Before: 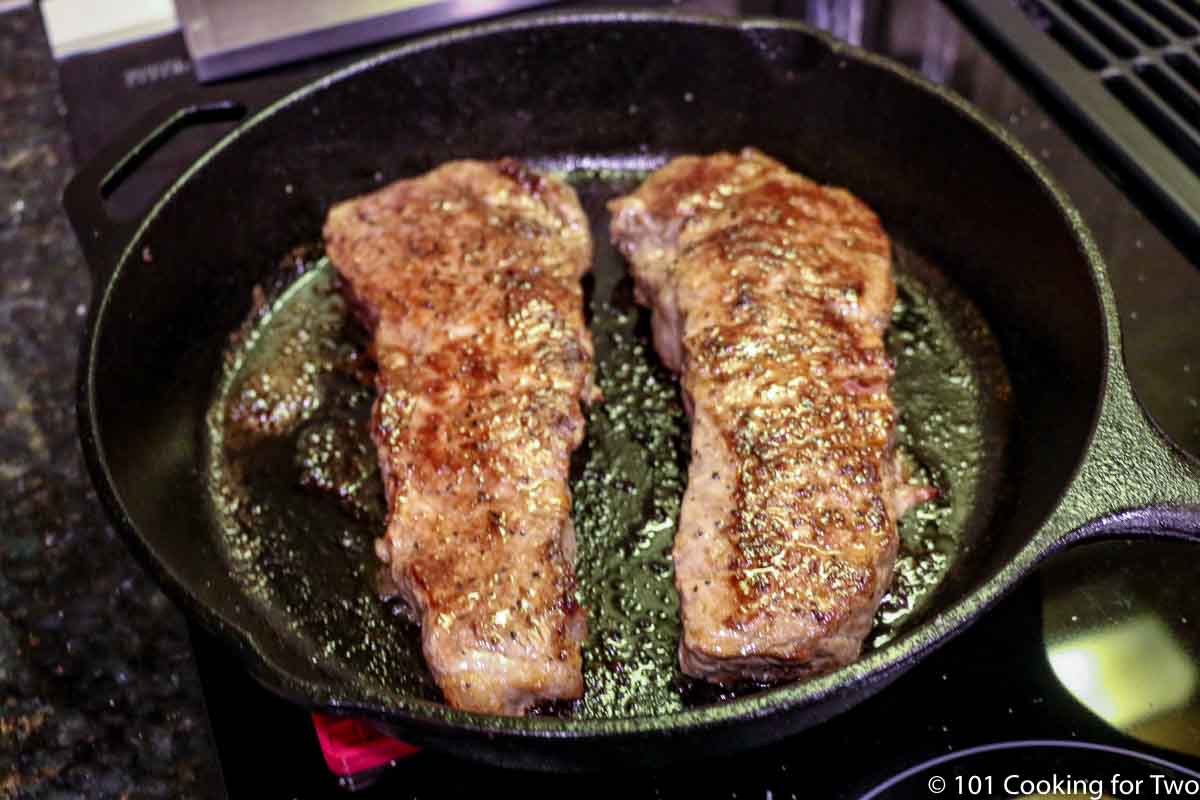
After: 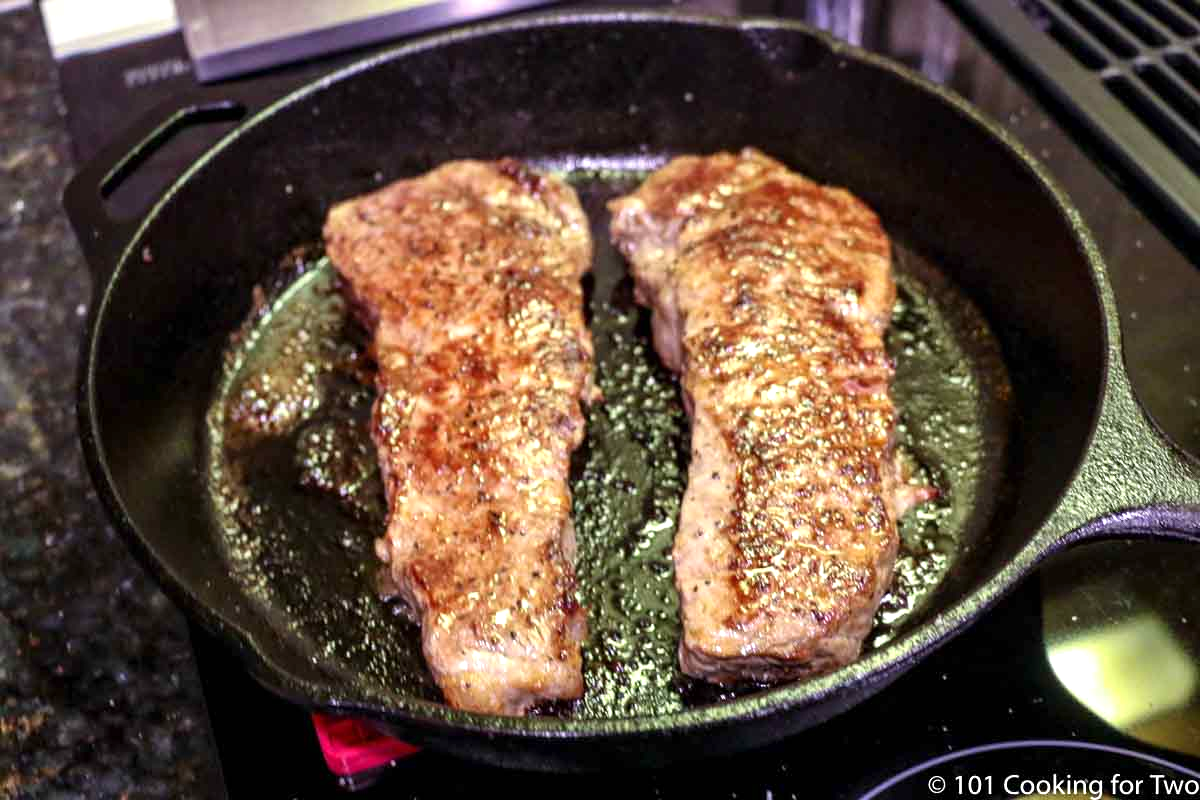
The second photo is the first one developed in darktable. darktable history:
exposure: exposure 0.513 EV, compensate exposure bias true, compensate highlight preservation false
